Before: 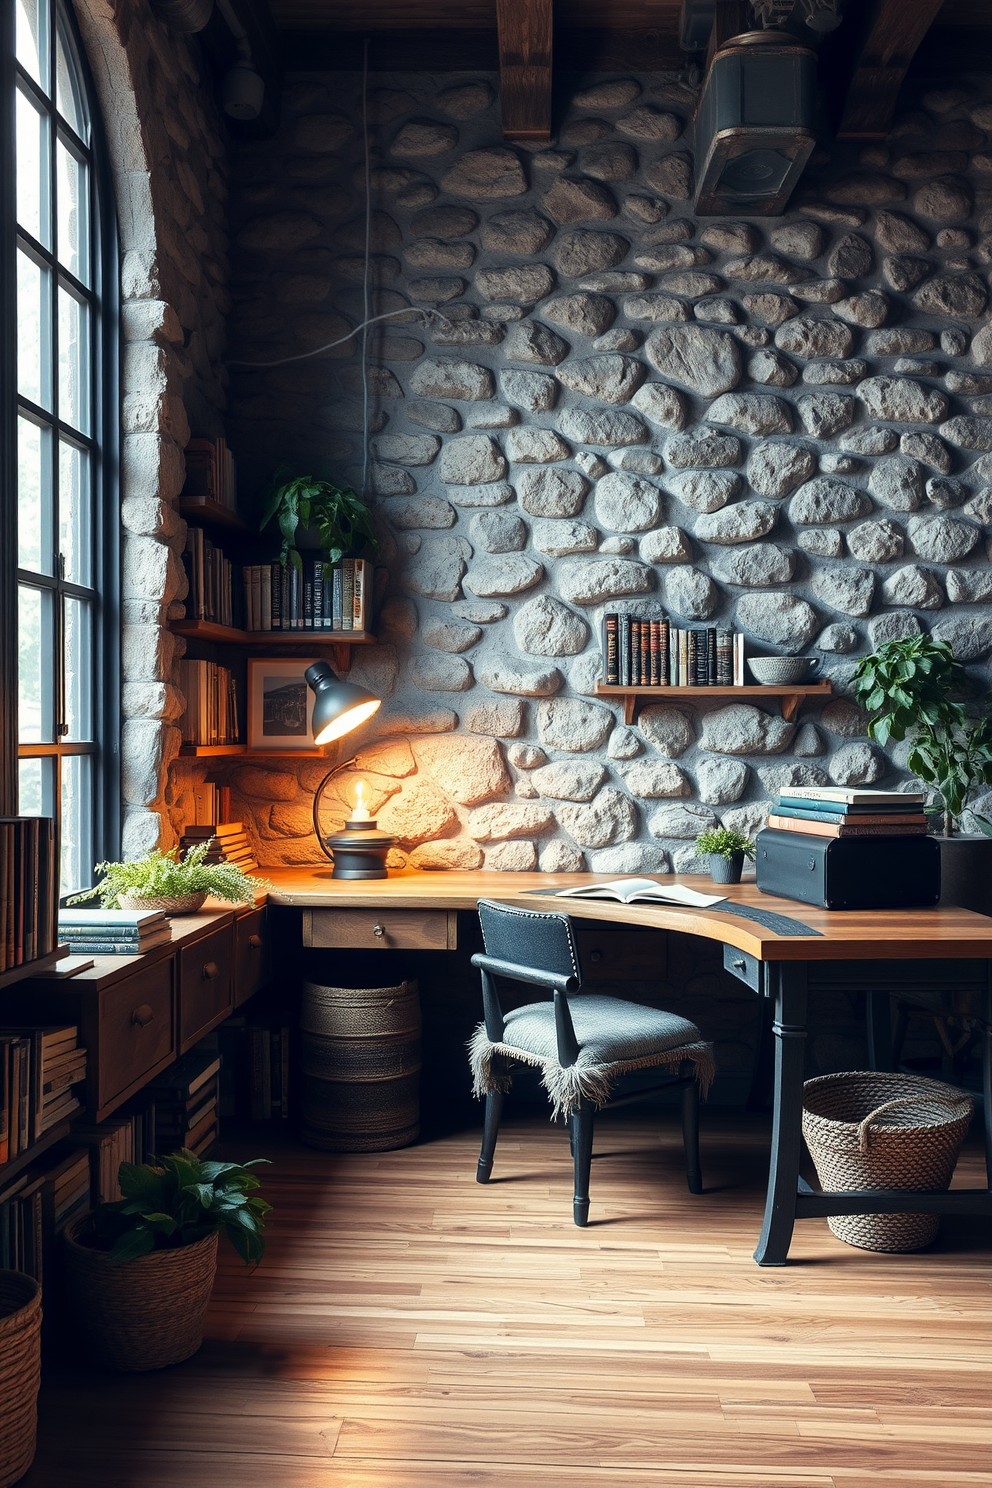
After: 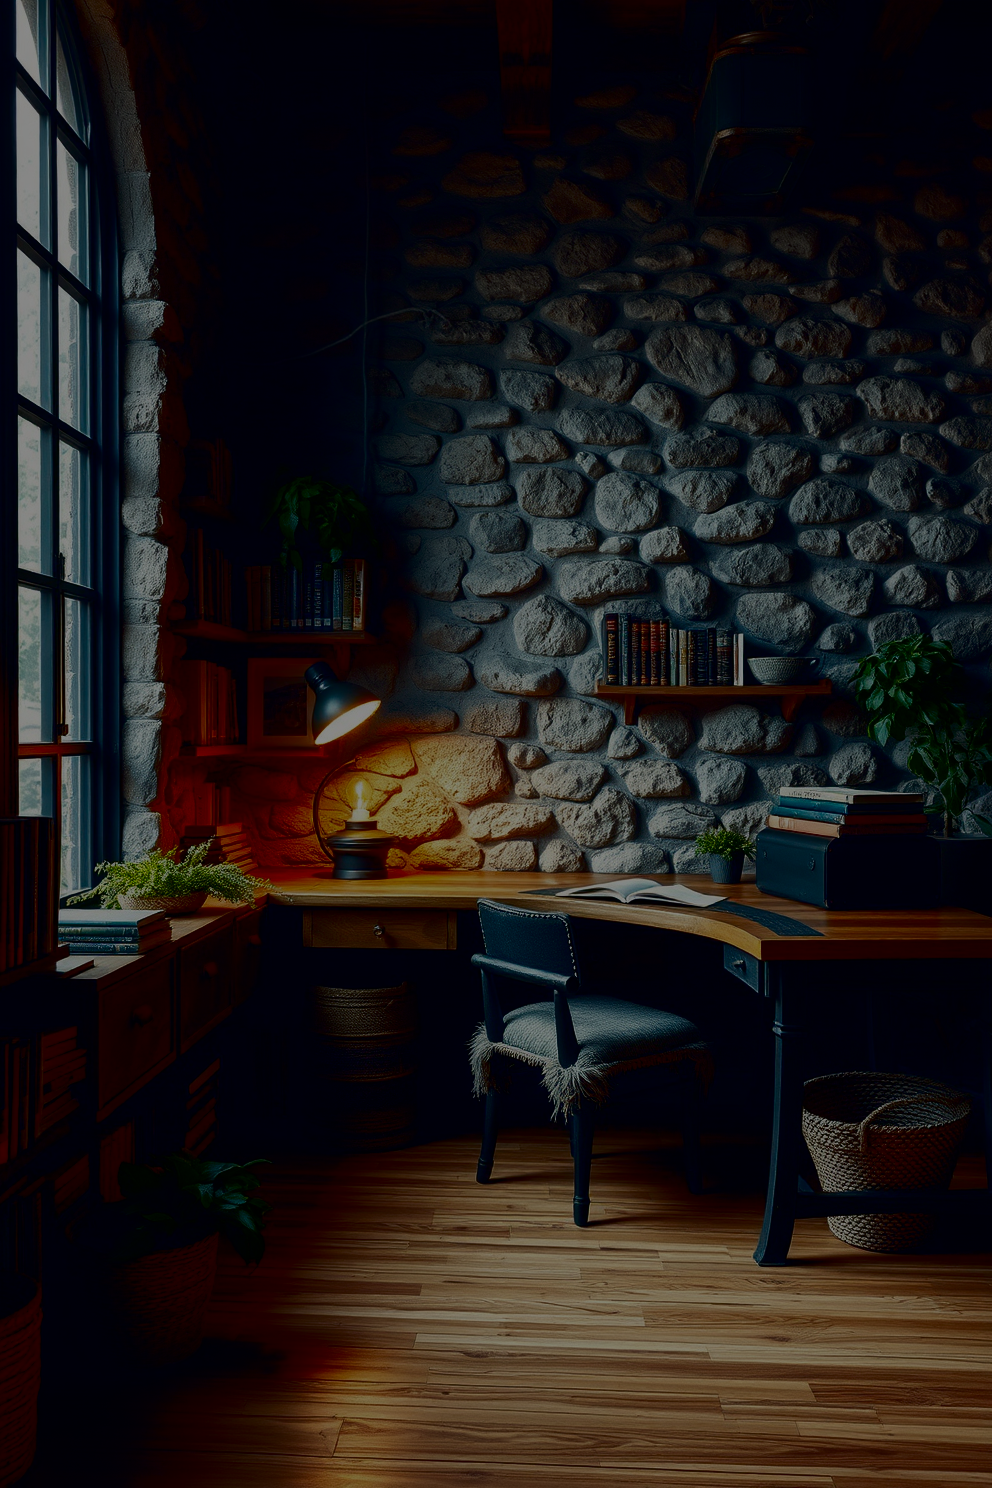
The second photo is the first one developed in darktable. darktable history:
exposure: exposure -1.003 EV, compensate highlight preservation false
contrast brightness saturation: contrast 0.091, brightness -0.604, saturation 0.171
